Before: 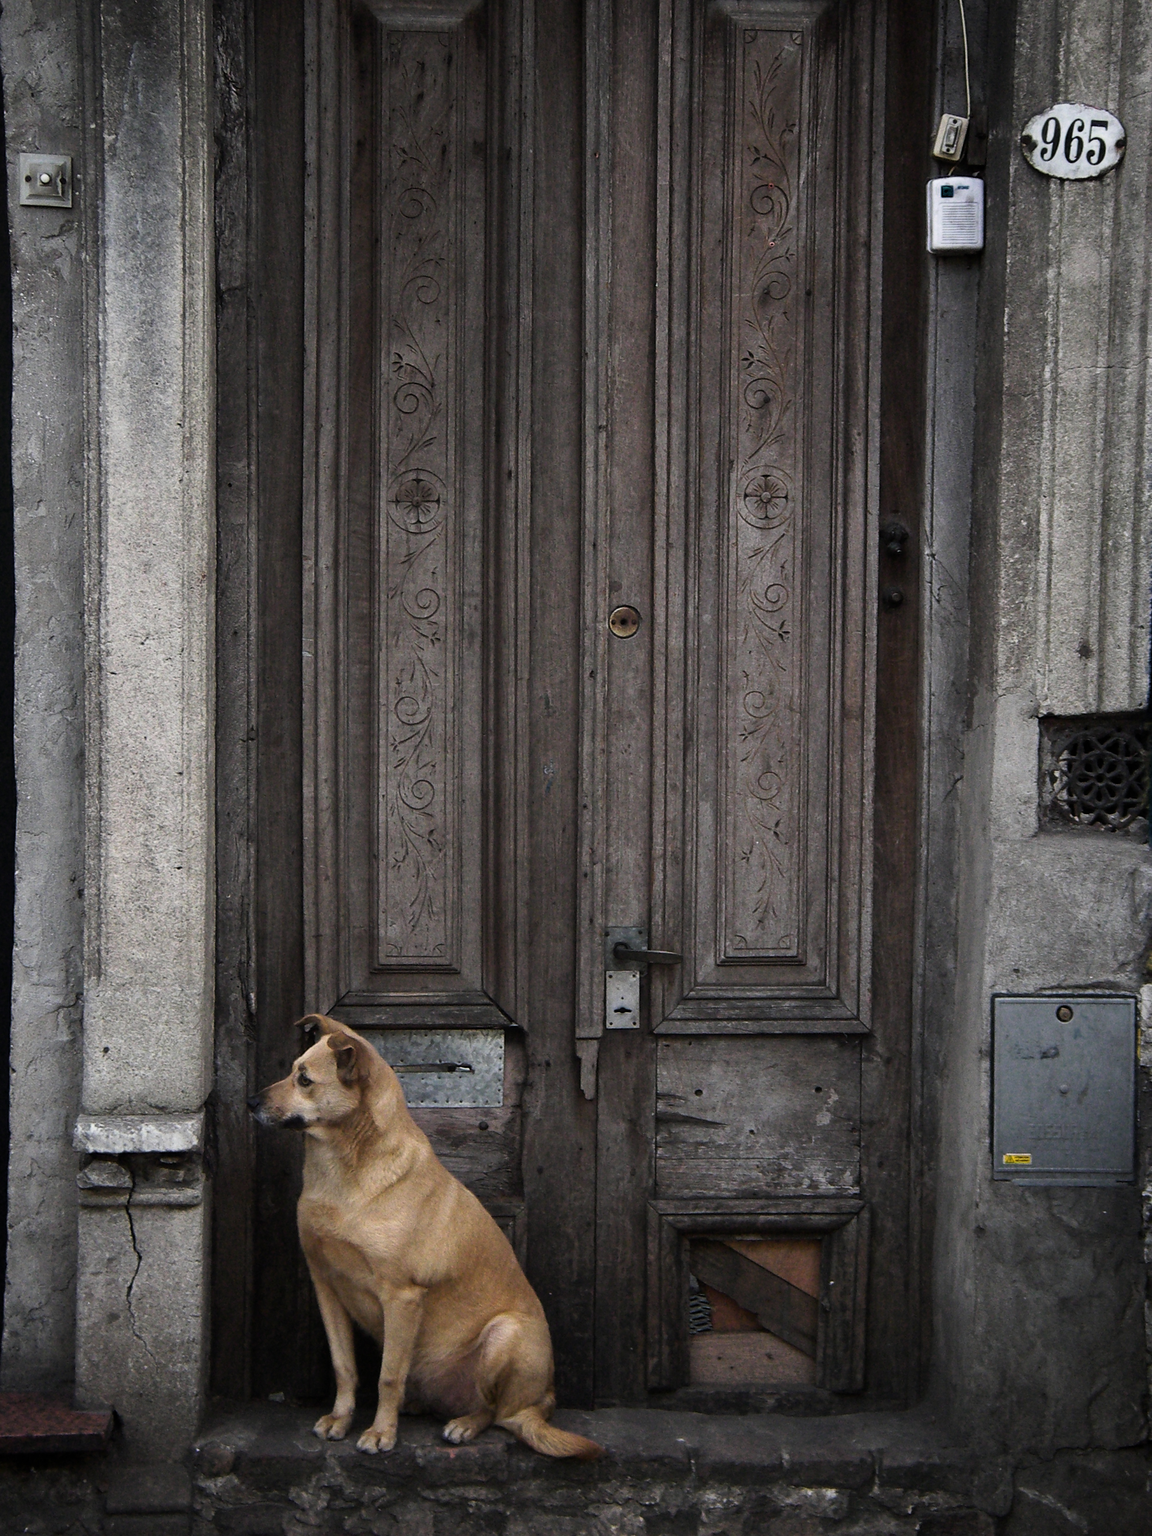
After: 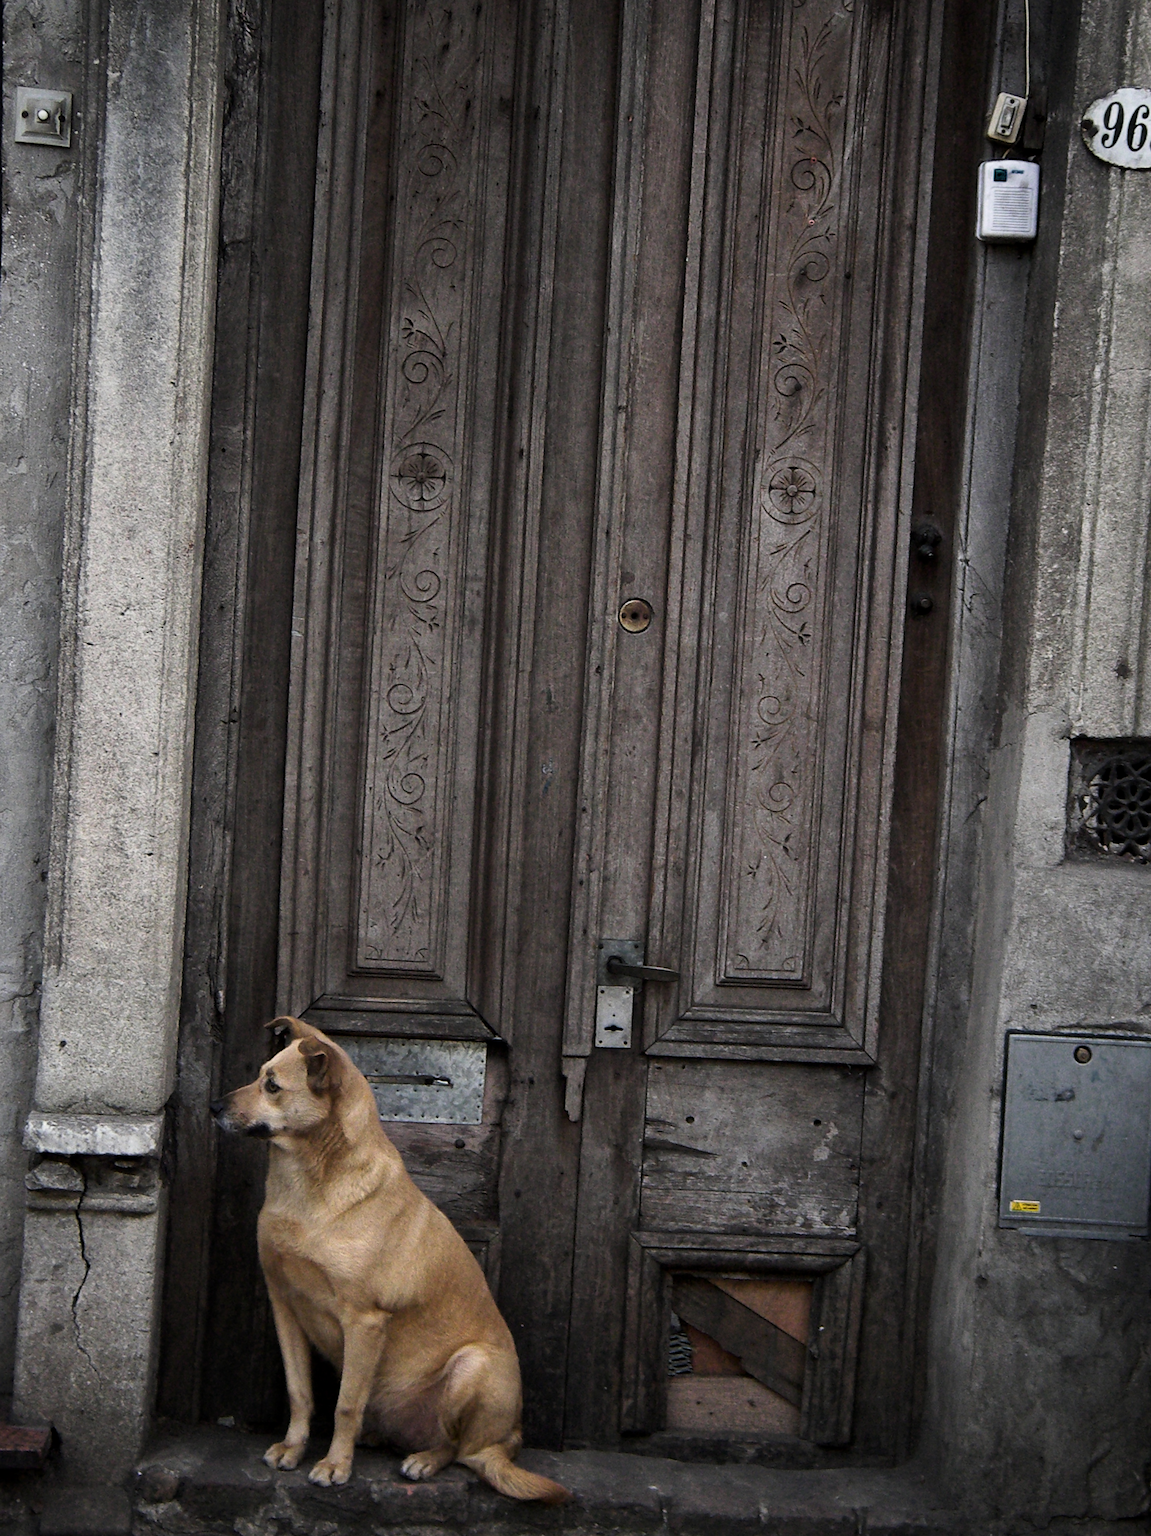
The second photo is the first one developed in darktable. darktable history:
local contrast: mode bilateral grid, contrast 19, coarseness 50, detail 119%, midtone range 0.2
crop and rotate: angle -2.77°
